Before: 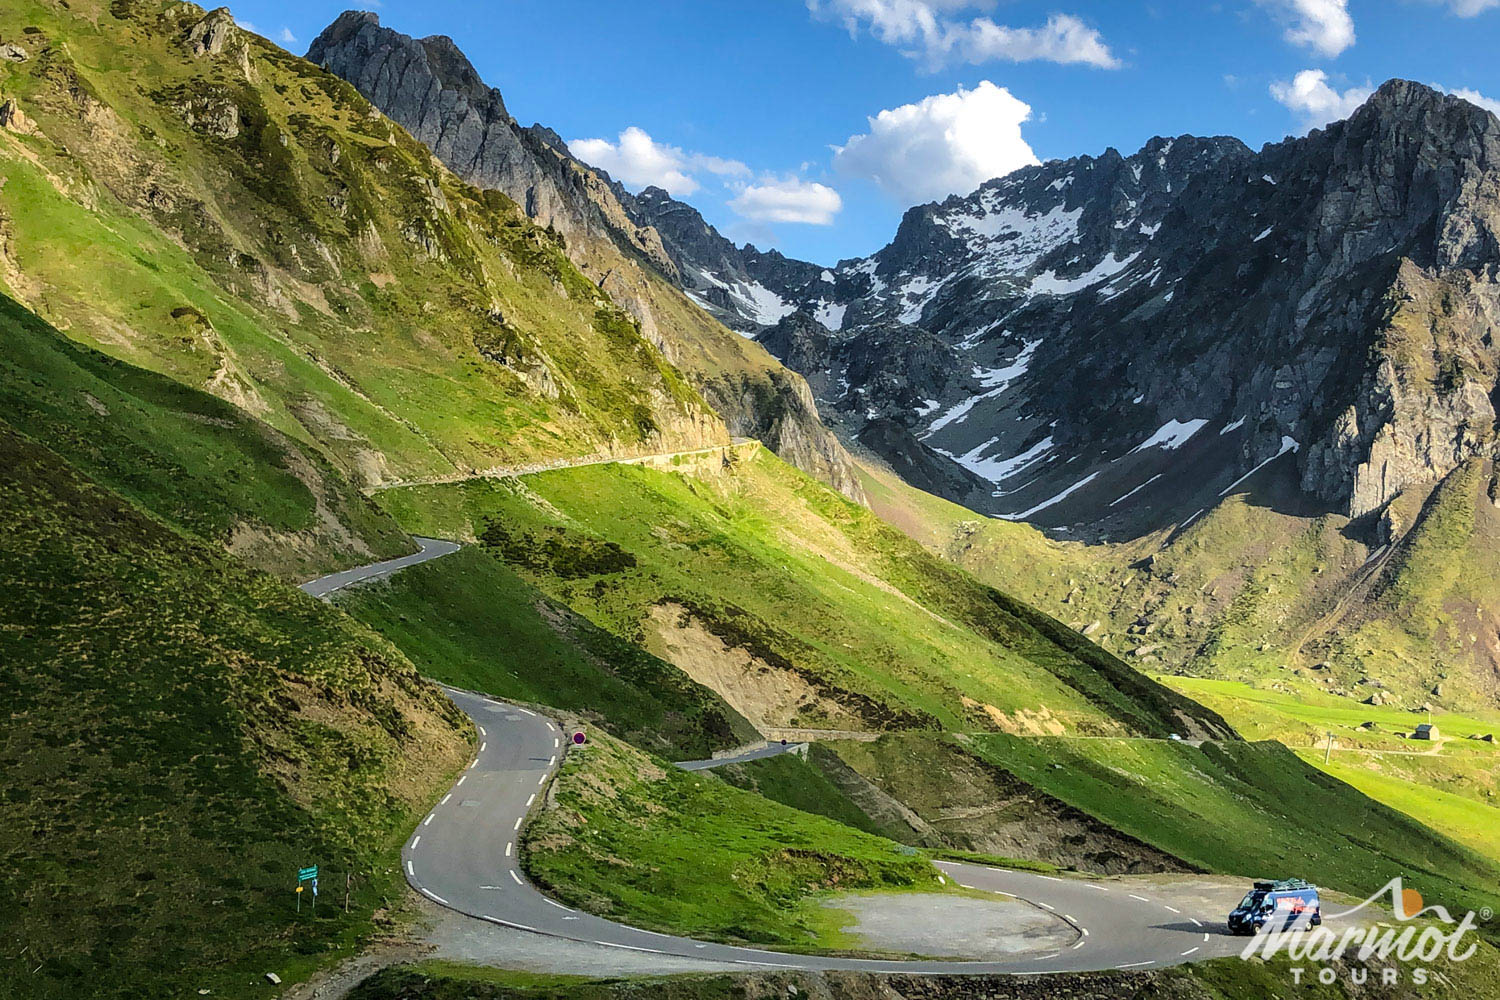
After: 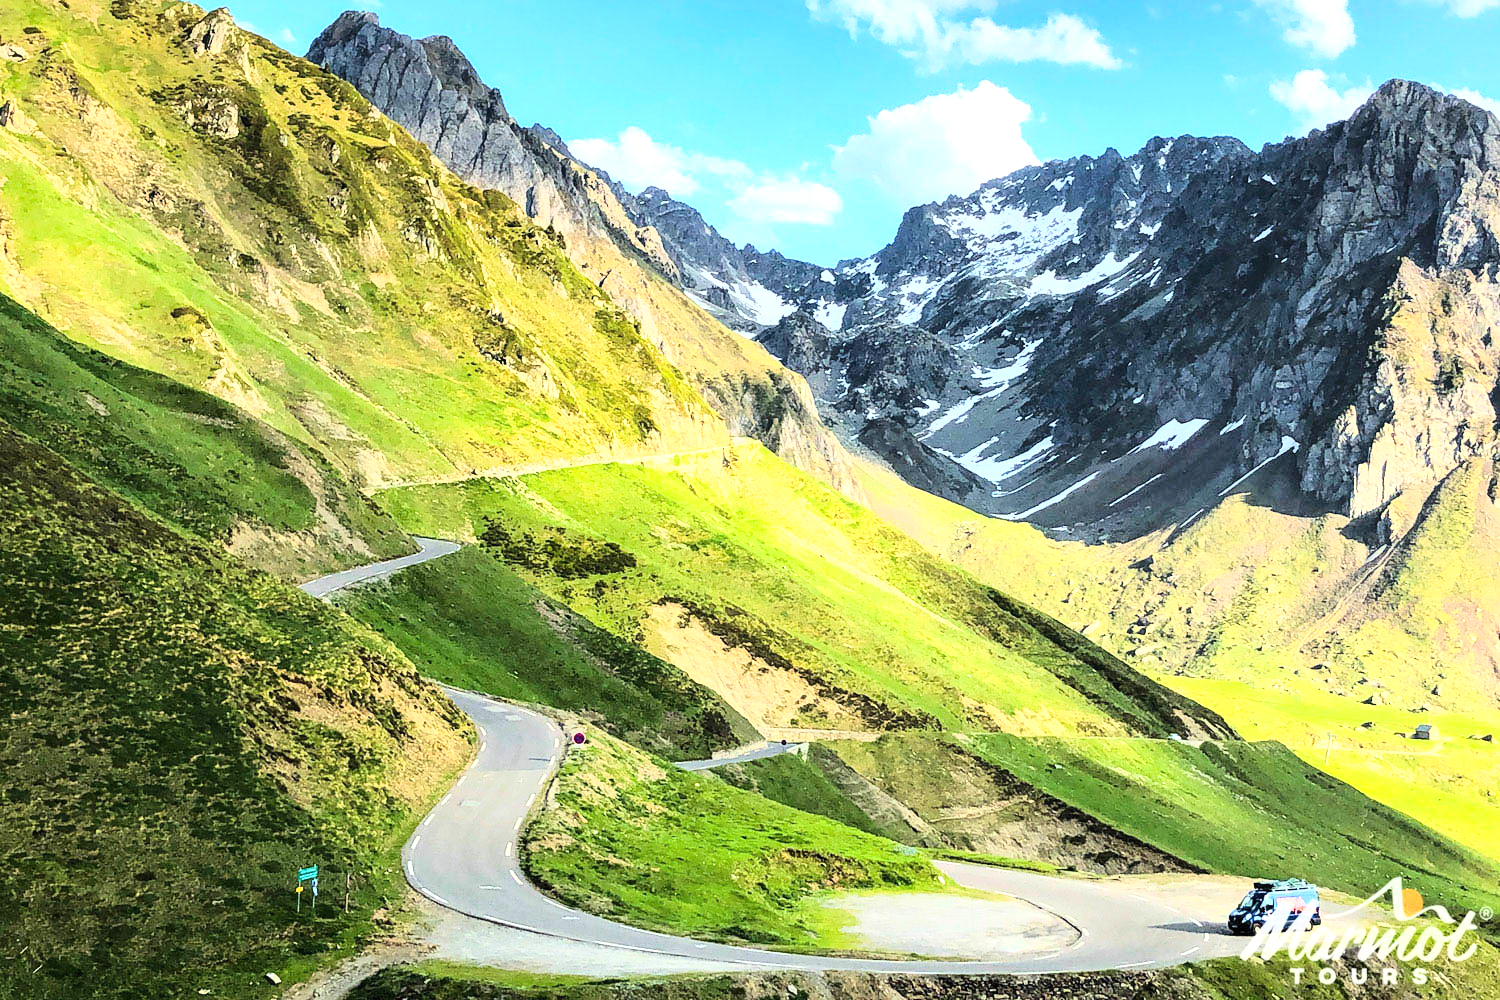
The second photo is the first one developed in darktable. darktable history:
exposure: black level correction 0, exposure 0.703 EV, compensate highlight preservation false
base curve: curves: ch0 [(0, 0) (0.032, 0.037) (0.105, 0.228) (0.435, 0.76) (0.856, 0.983) (1, 1)]
